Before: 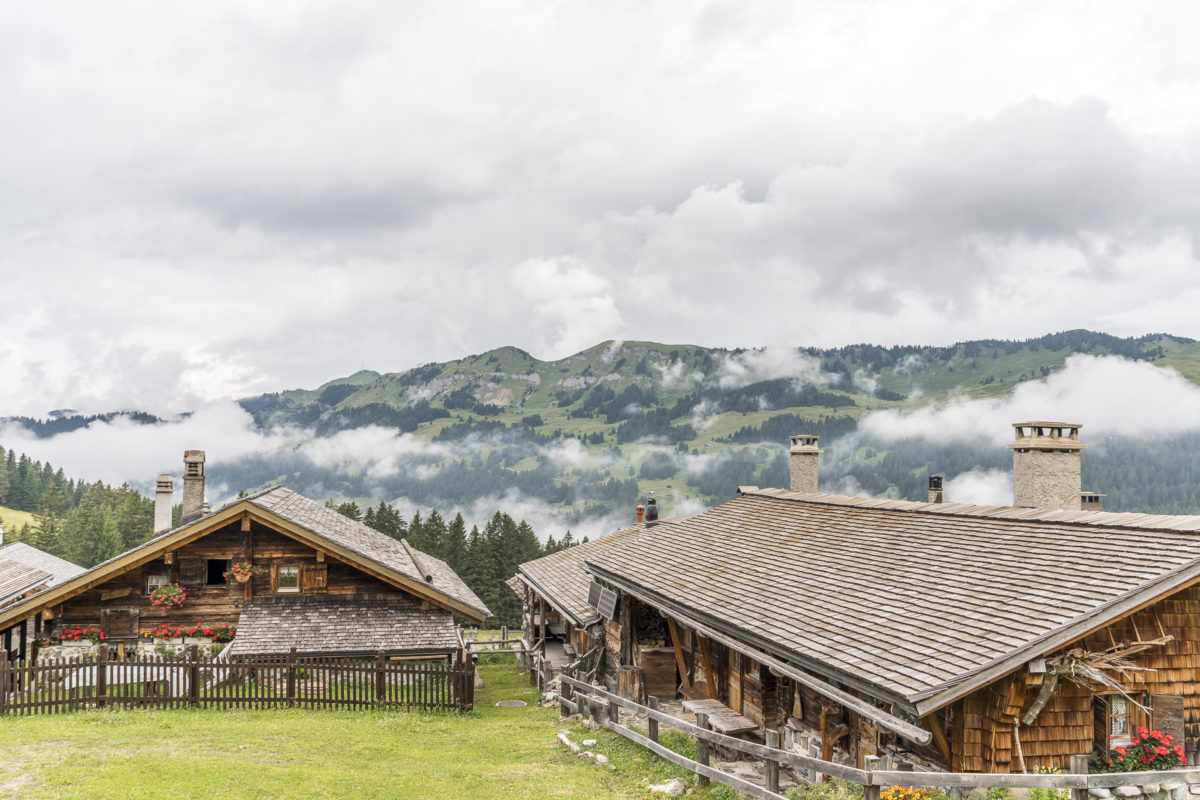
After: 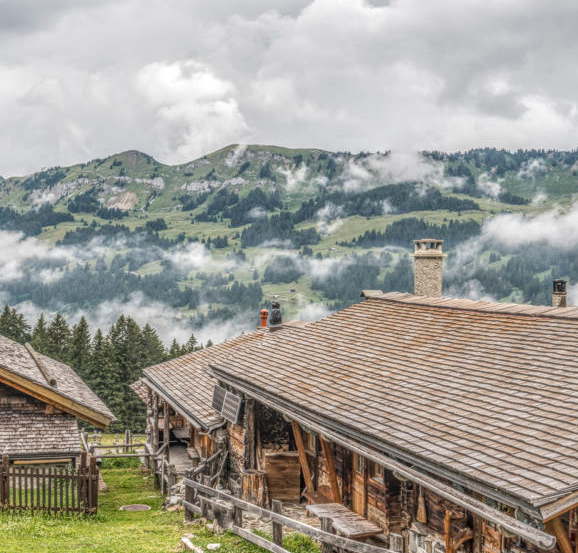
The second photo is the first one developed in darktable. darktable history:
crop: left 31.388%, top 24.557%, right 20.389%, bottom 6.28%
local contrast: highlights 1%, shadows 3%, detail 201%, midtone range 0.251
